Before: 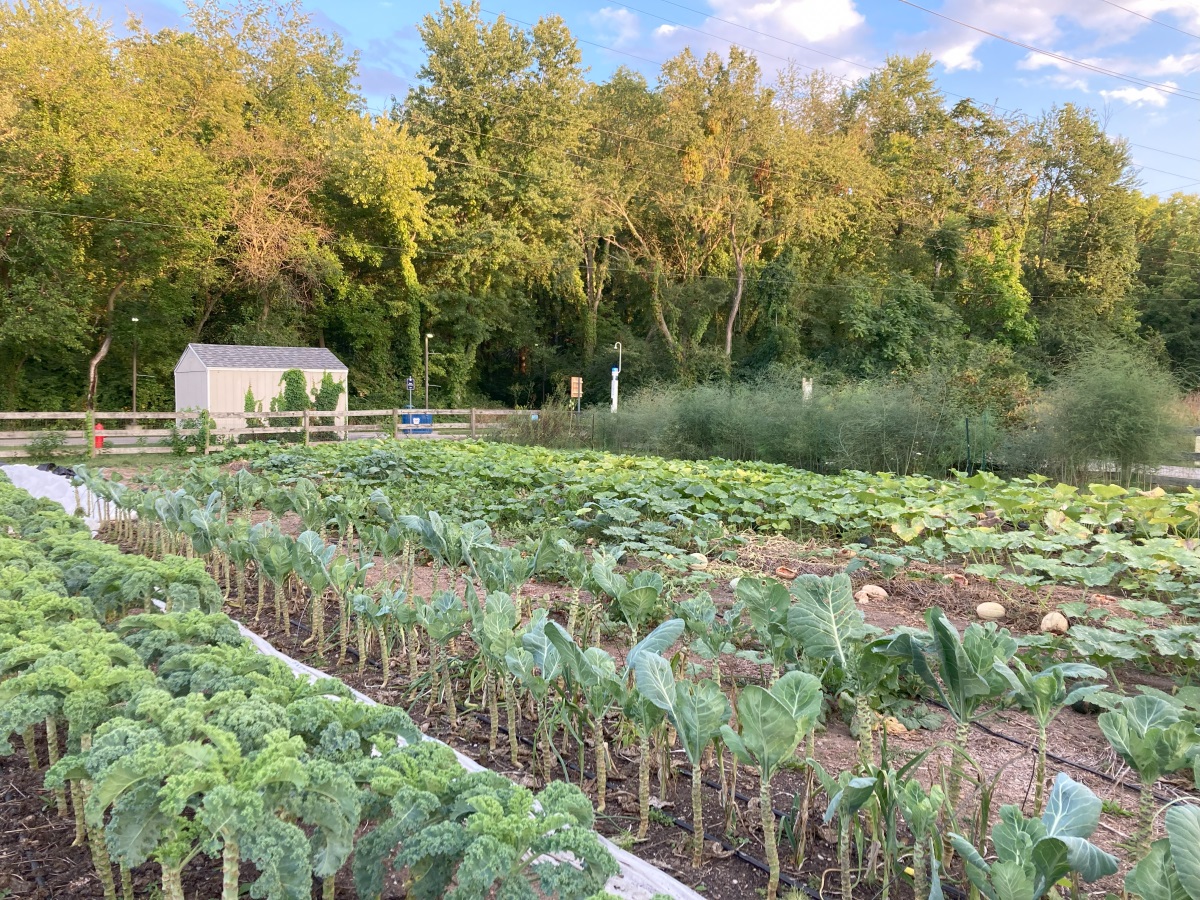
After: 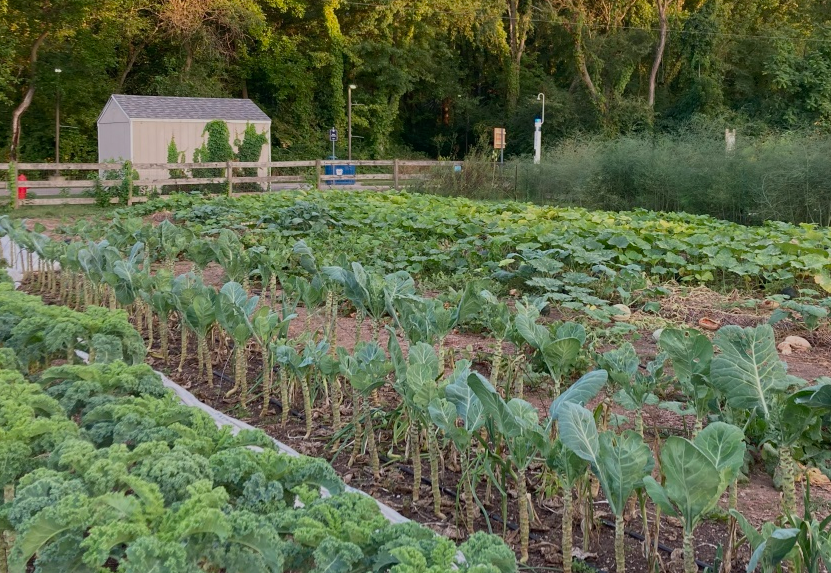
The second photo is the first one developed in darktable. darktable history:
exposure: black level correction 0, exposure -0.721 EV, compensate highlight preservation false
crop: left 6.488%, top 27.668%, right 24.183%, bottom 8.656%
